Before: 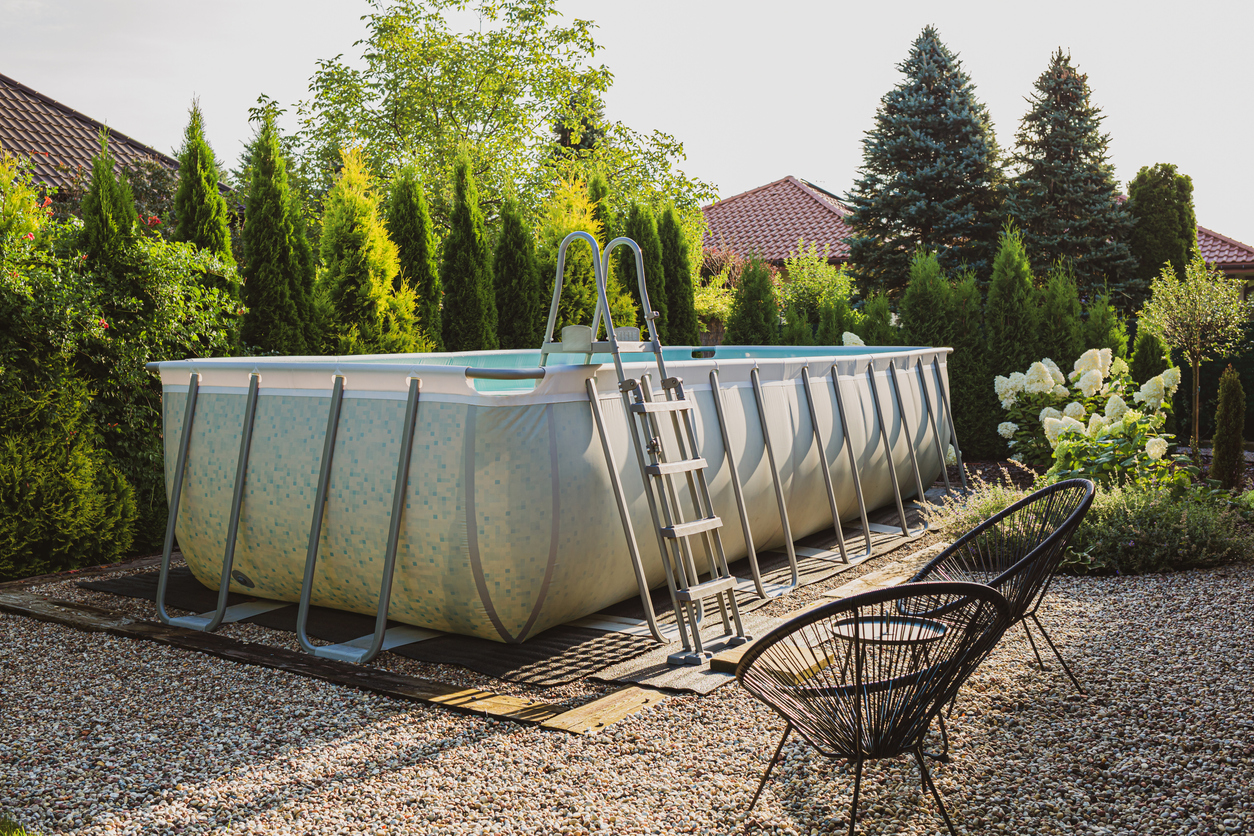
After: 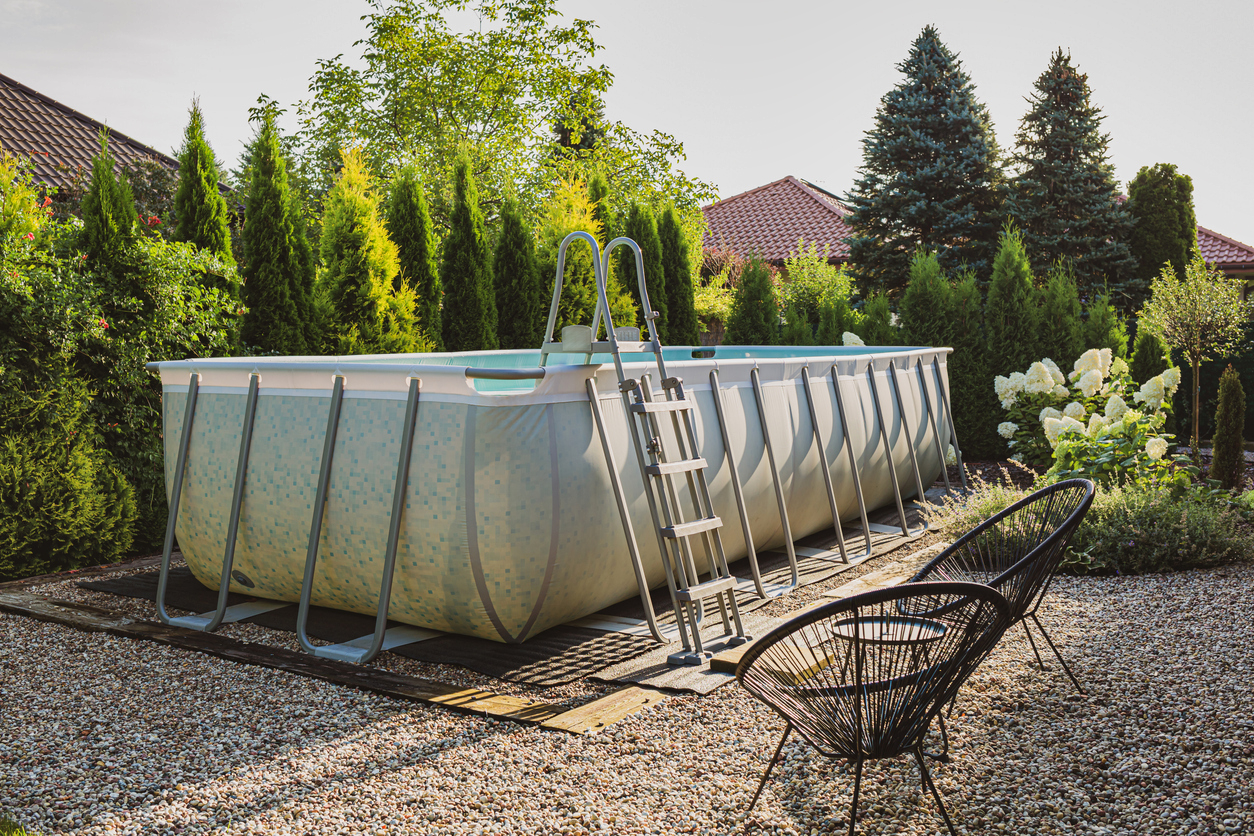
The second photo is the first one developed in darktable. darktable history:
shadows and highlights: shadows 52.77, soften with gaussian
